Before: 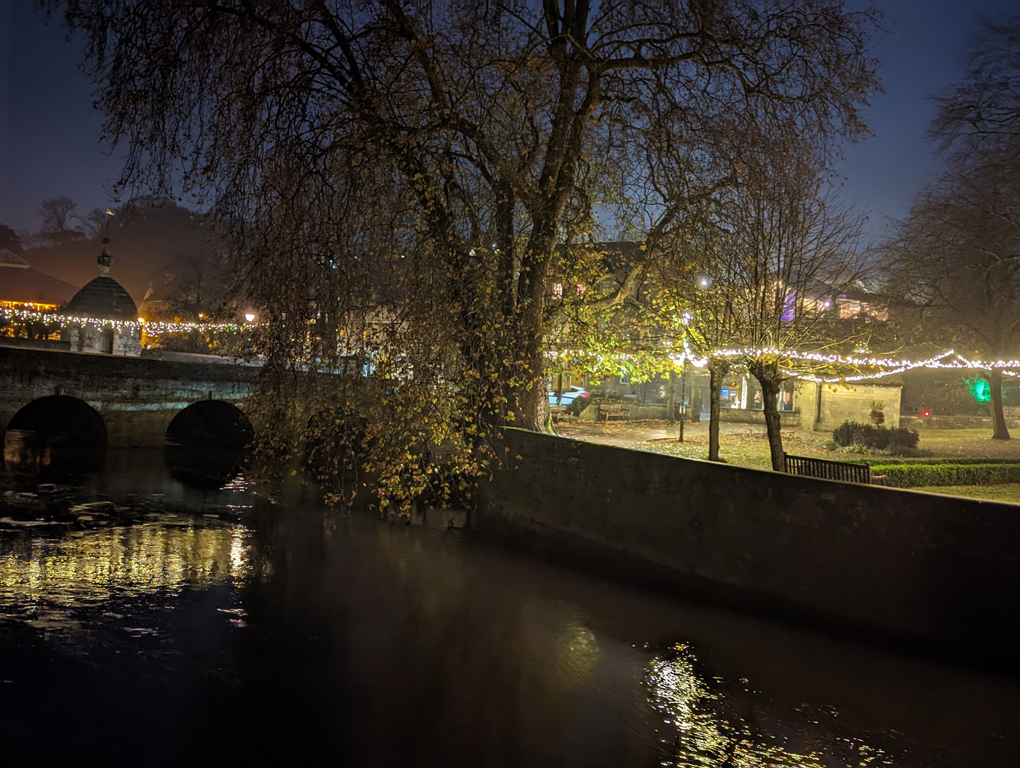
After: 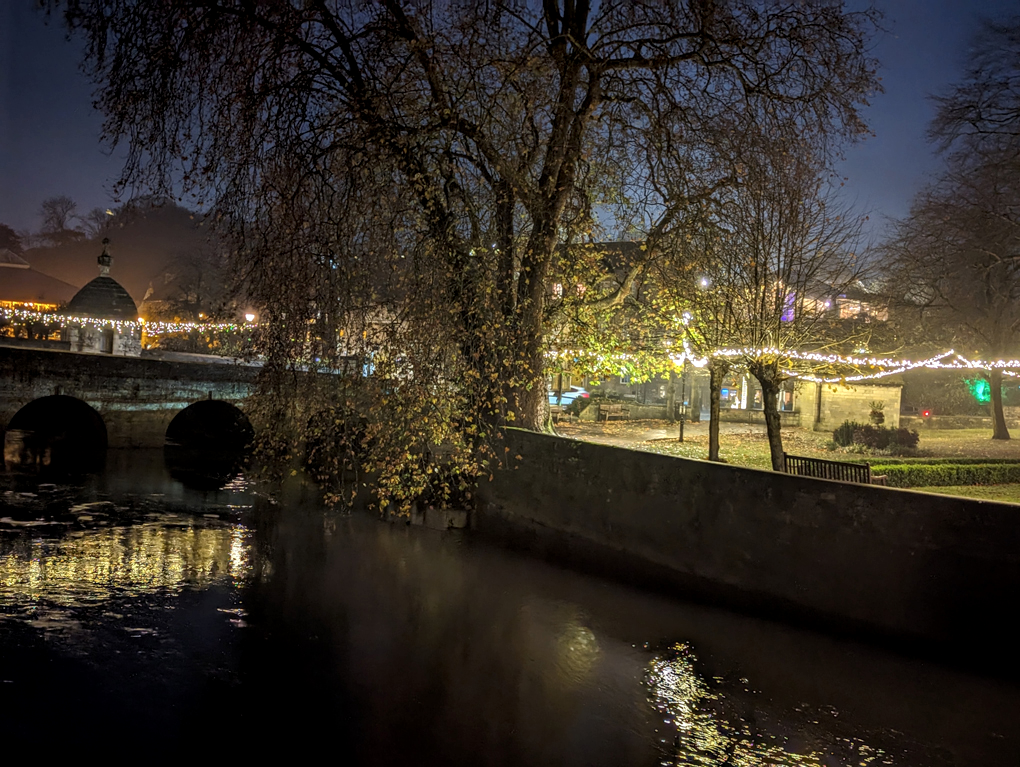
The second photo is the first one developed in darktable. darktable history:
crop: bottom 0.076%
local contrast: detail 130%
